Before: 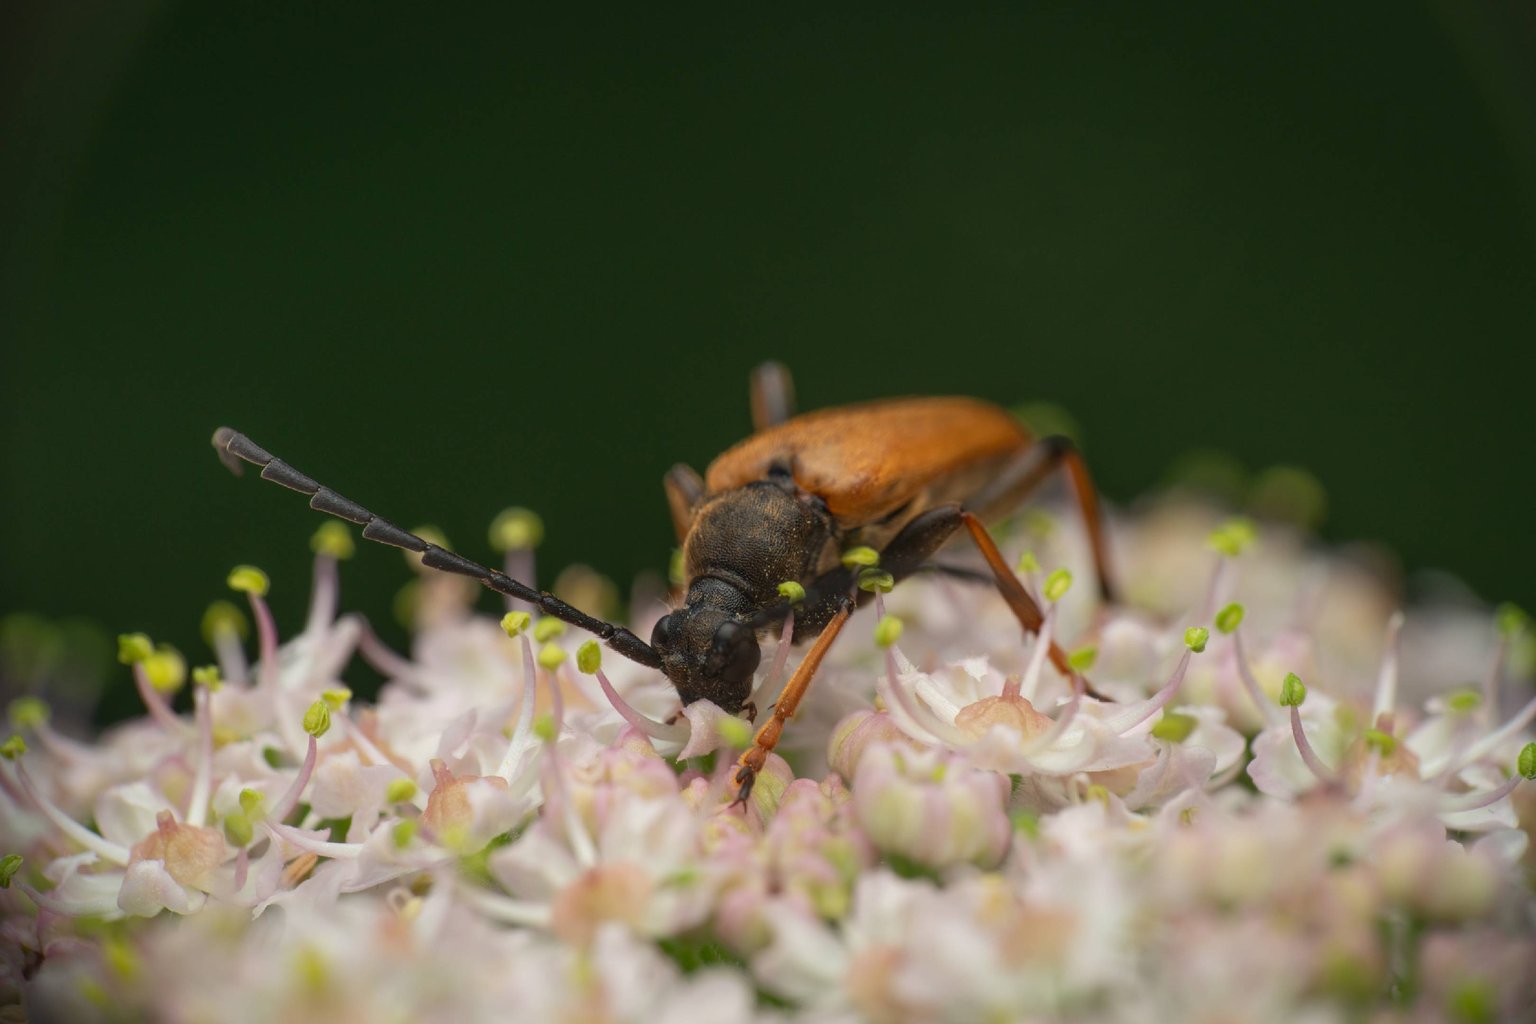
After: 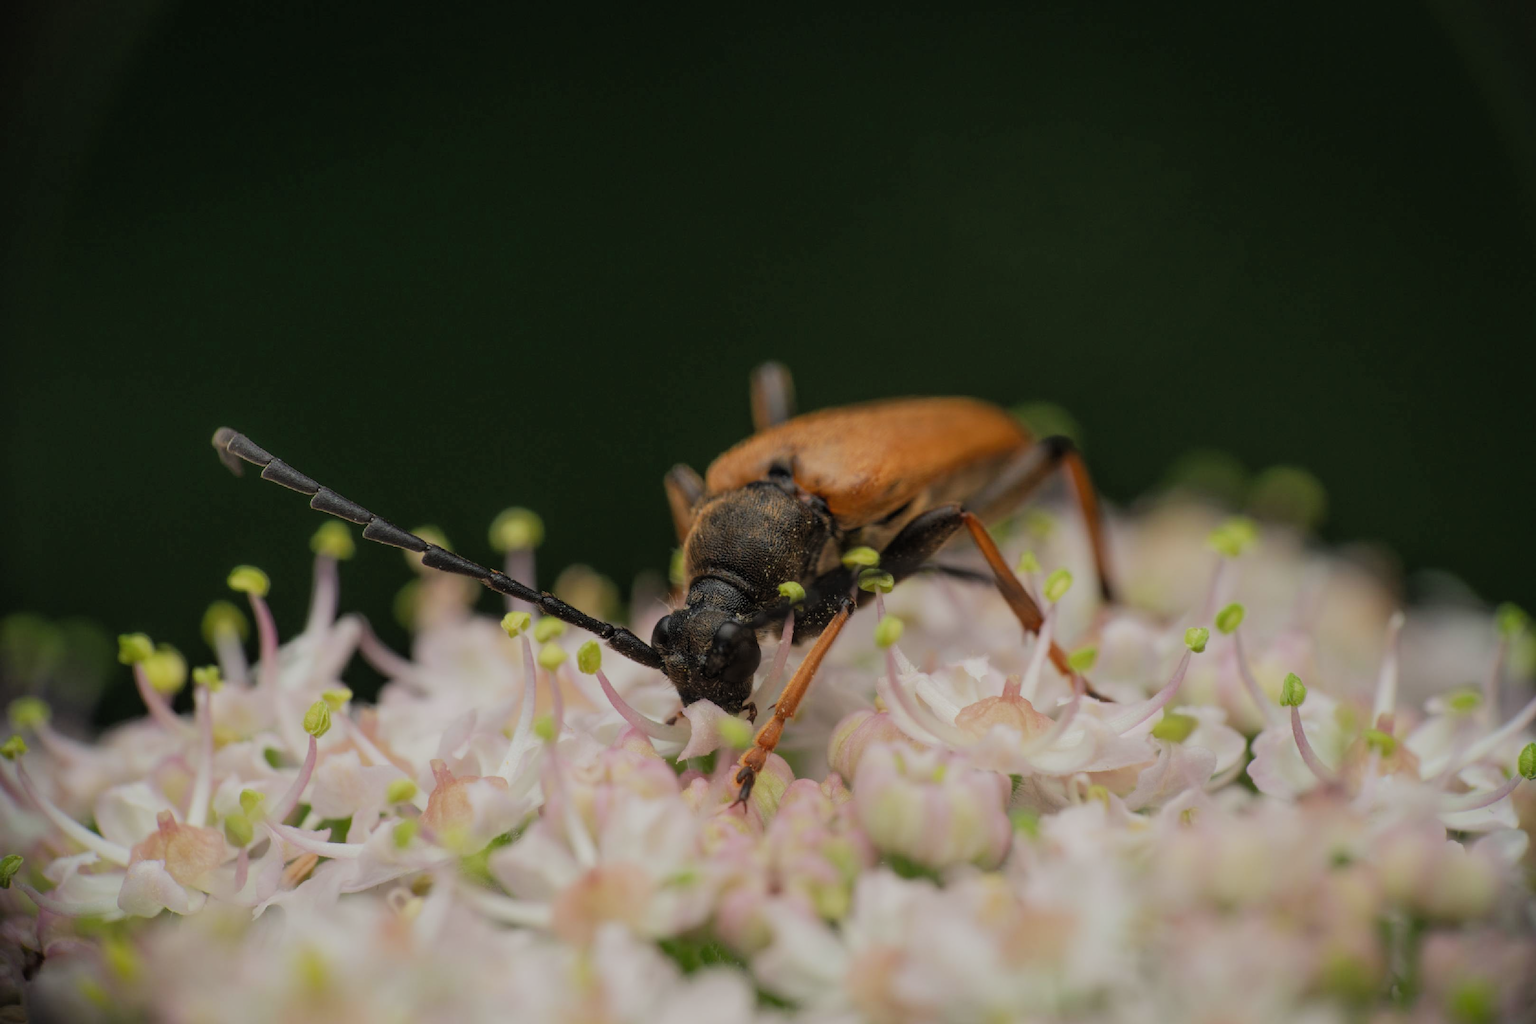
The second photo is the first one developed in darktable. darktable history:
filmic rgb: black relative exposure -7.65 EV, white relative exposure 4.56 EV, hardness 3.61, add noise in highlights 0.001, preserve chrominance max RGB, color science v3 (2019), use custom middle-gray values true, contrast in highlights soft
